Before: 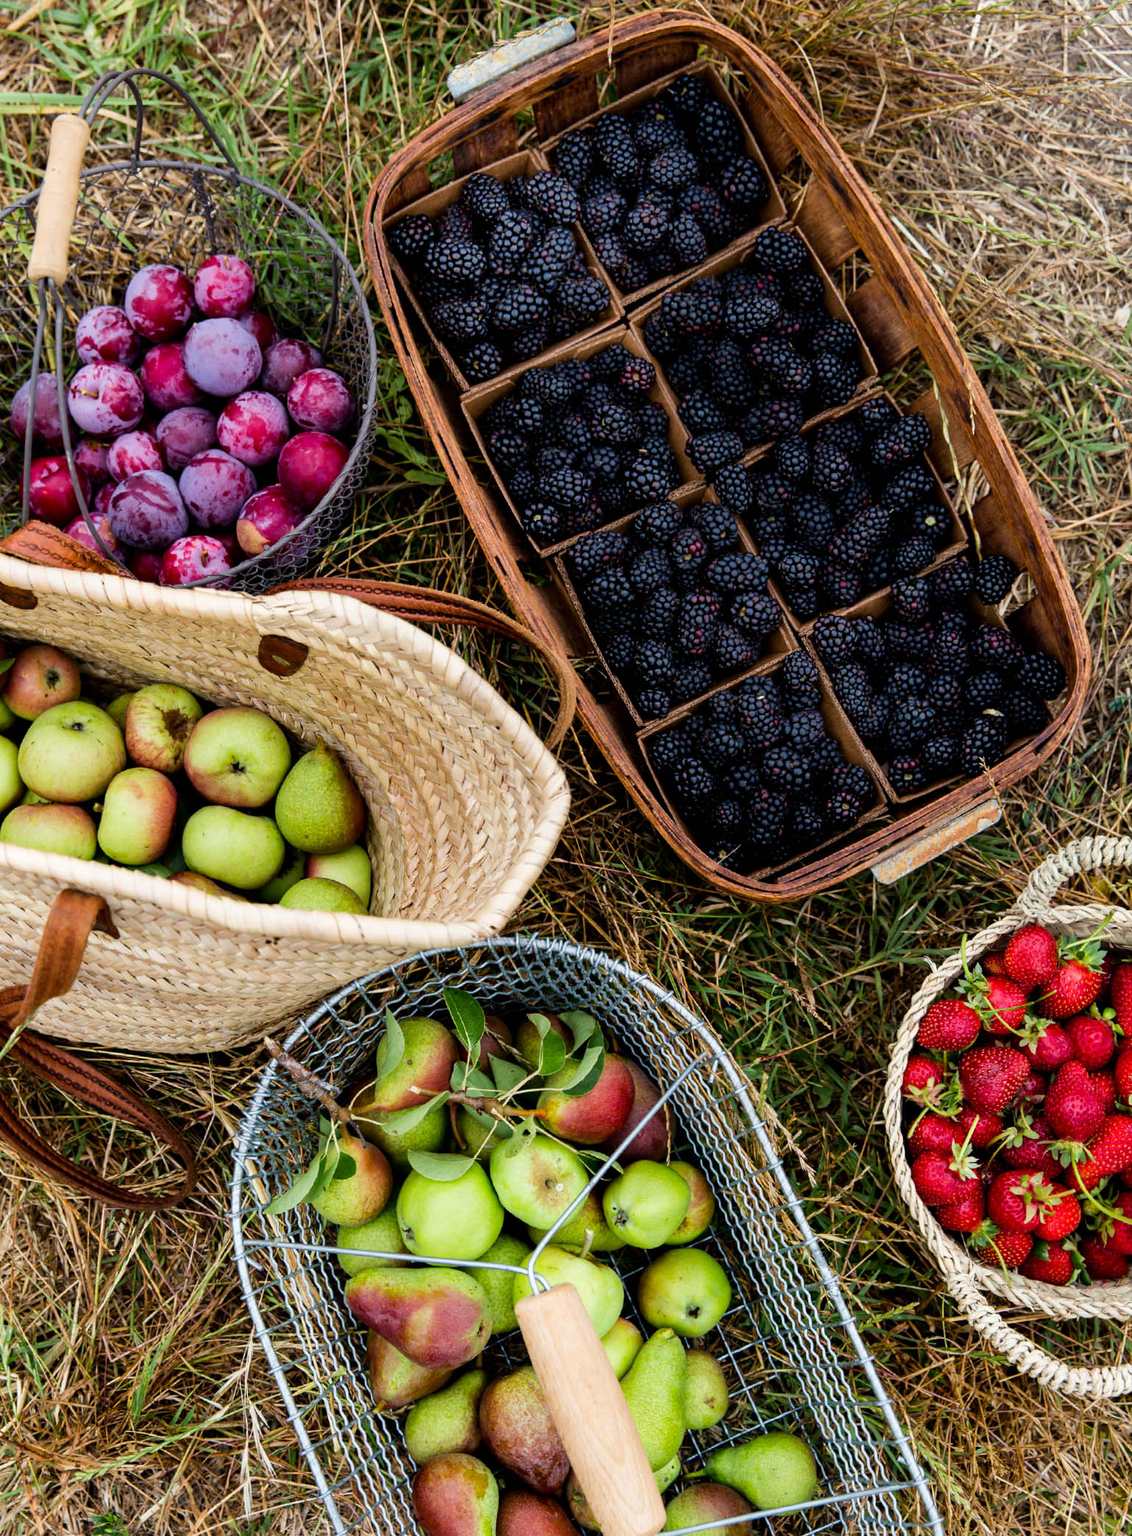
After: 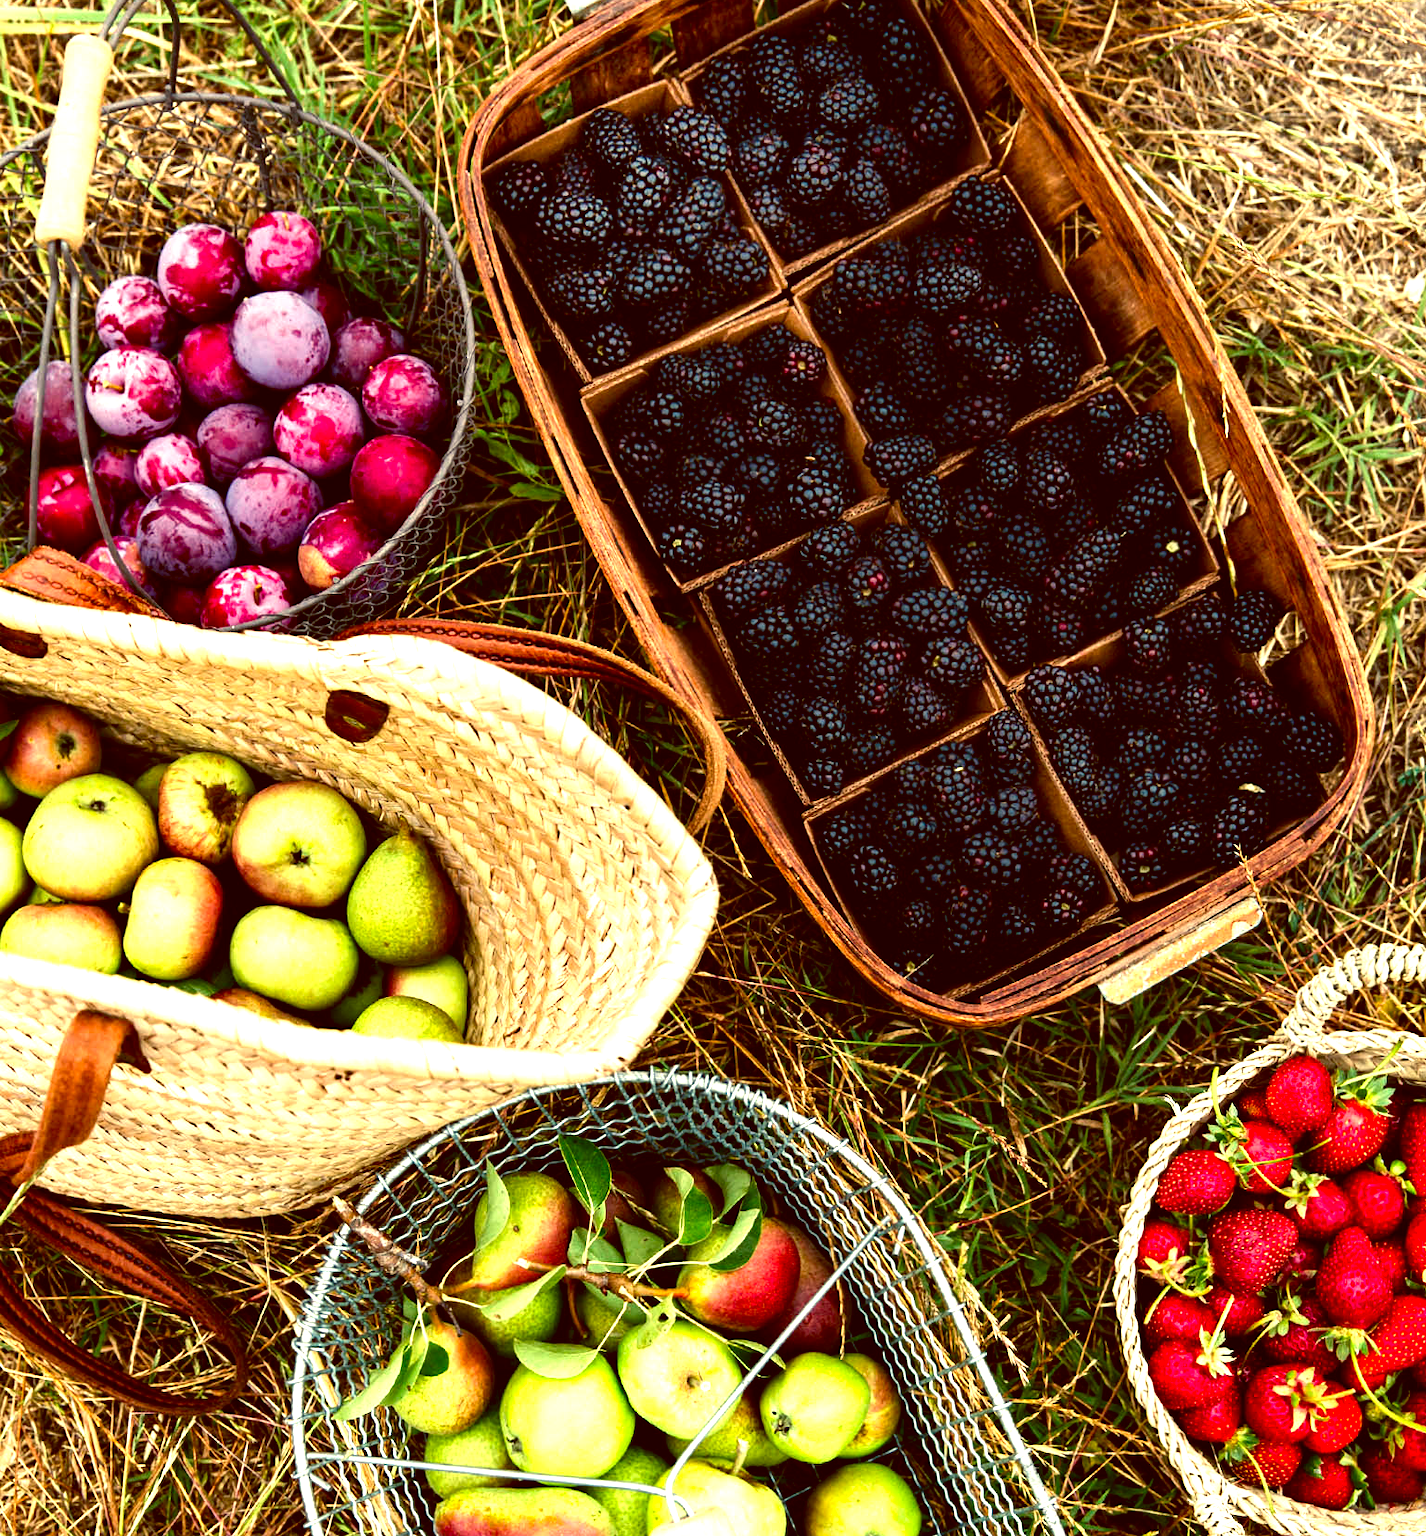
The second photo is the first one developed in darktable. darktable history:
exposure: black level correction 0, exposure 1.1 EV, compensate exposure bias true, compensate highlight preservation false
white balance: red 1.08, blue 0.791
contrast brightness saturation: brightness -0.2, saturation 0.08
crop and rotate: top 5.667%, bottom 14.937%
color balance: lift [1, 1.015, 1.004, 0.985], gamma [1, 0.958, 0.971, 1.042], gain [1, 0.956, 0.977, 1.044]
